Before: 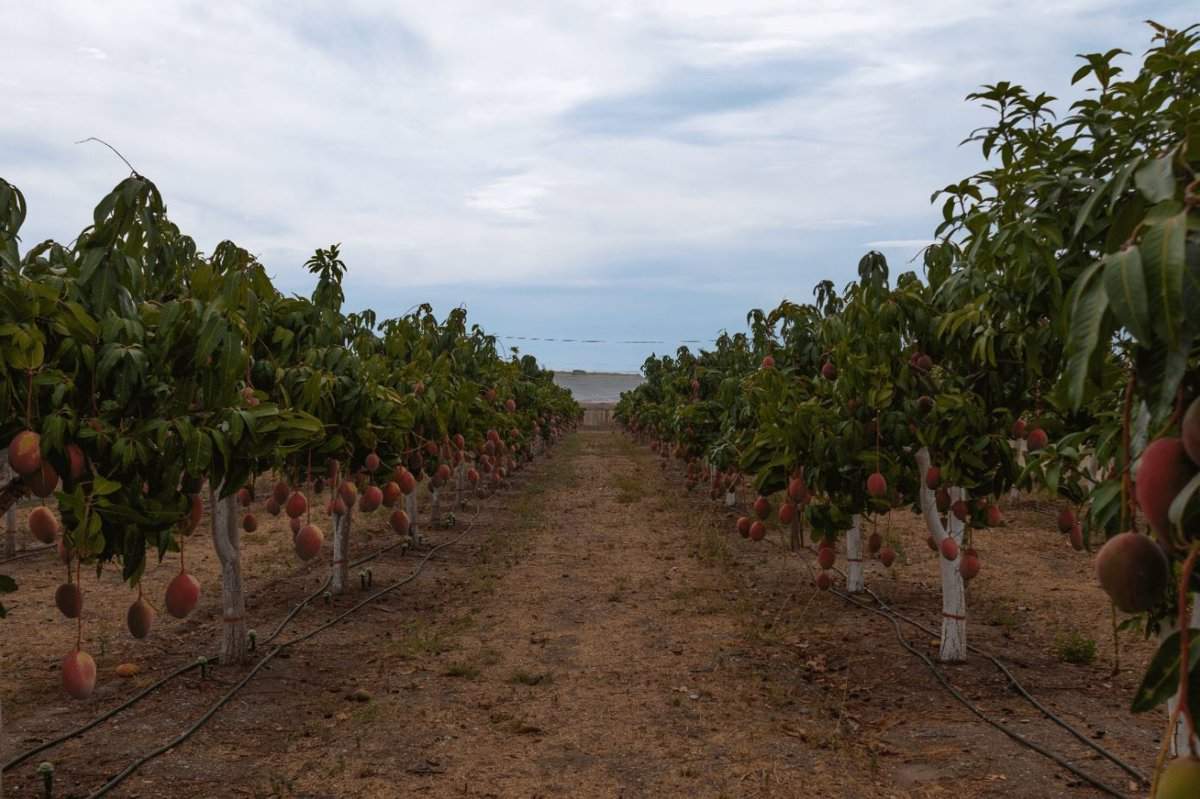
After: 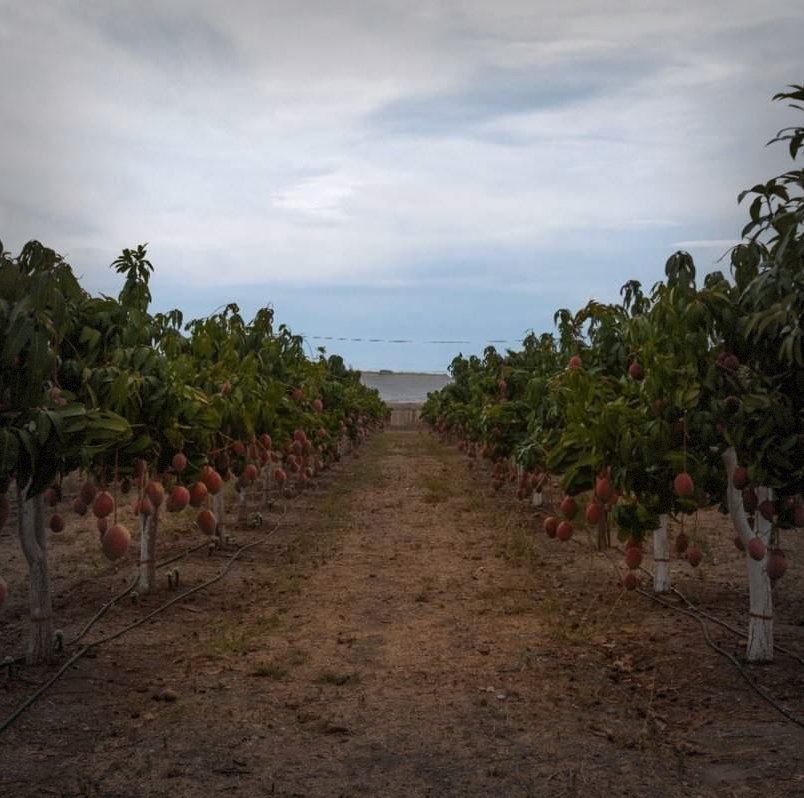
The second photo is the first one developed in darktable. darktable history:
vignetting: fall-off start 53.99%, automatic ratio true, width/height ratio 1.316, shape 0.221, dithering 8-bit output, unbound false
crop and rotate: left 16.088%, right 16.833%
